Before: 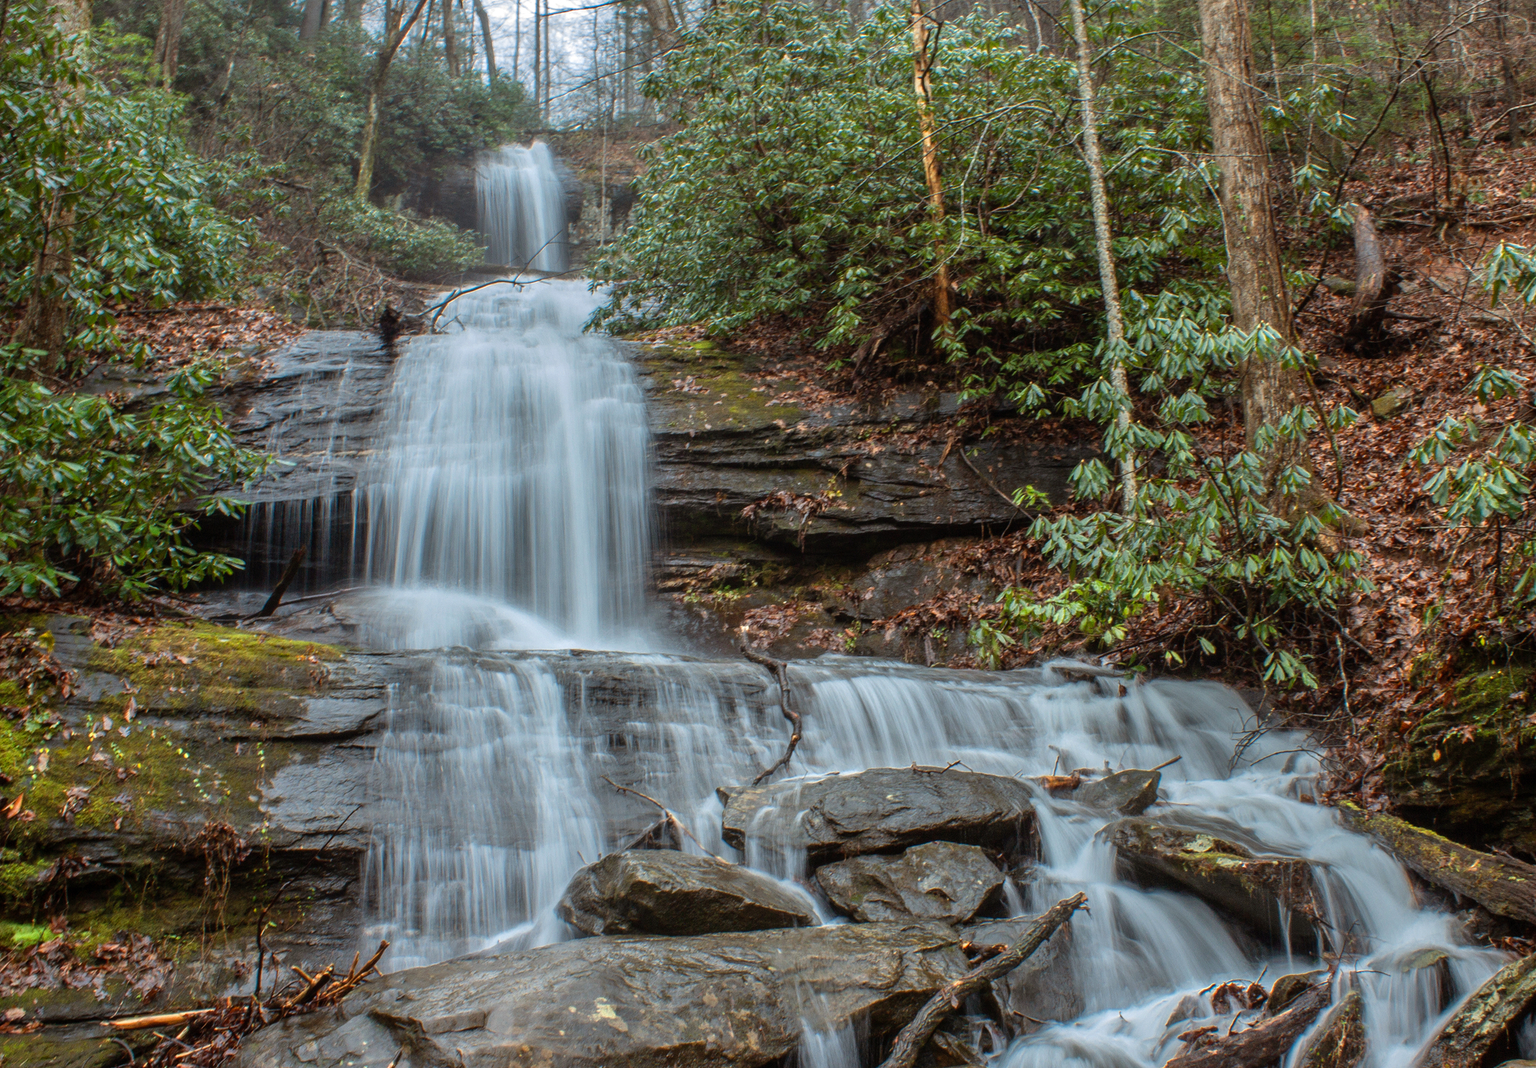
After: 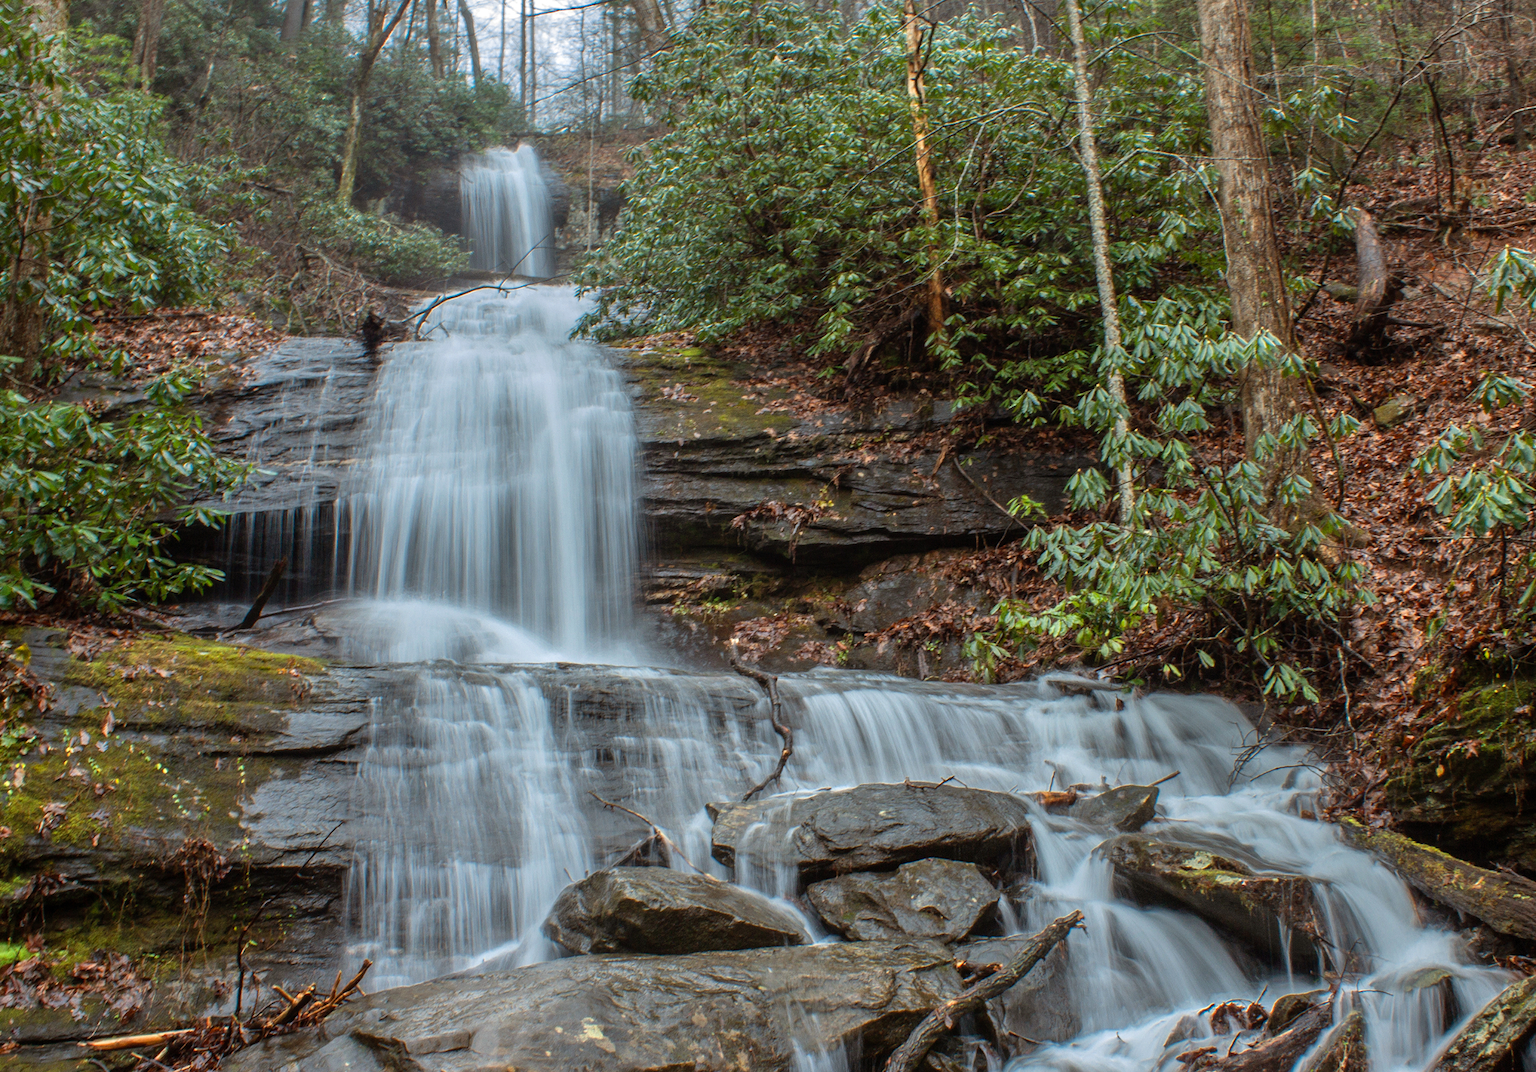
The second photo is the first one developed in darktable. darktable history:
crop: left 1.635%, right 0.272%, bottom 1.518%
